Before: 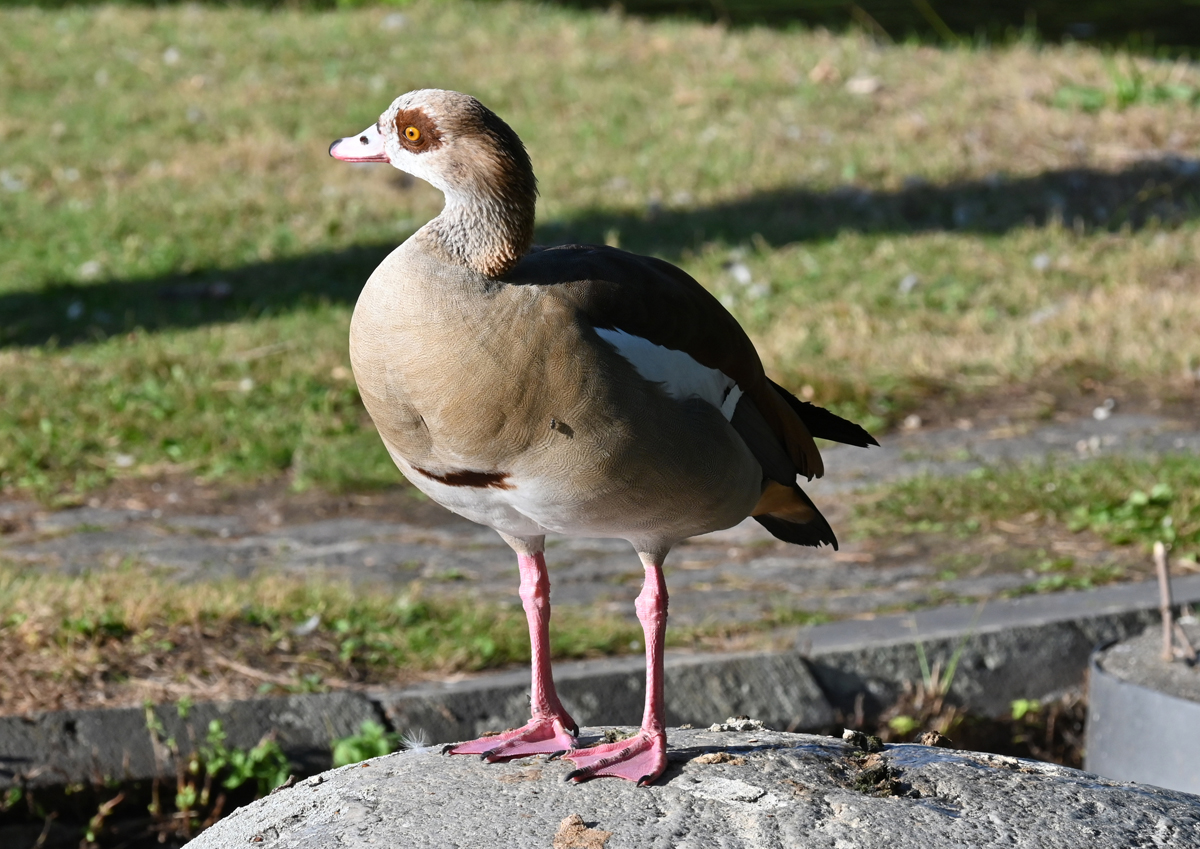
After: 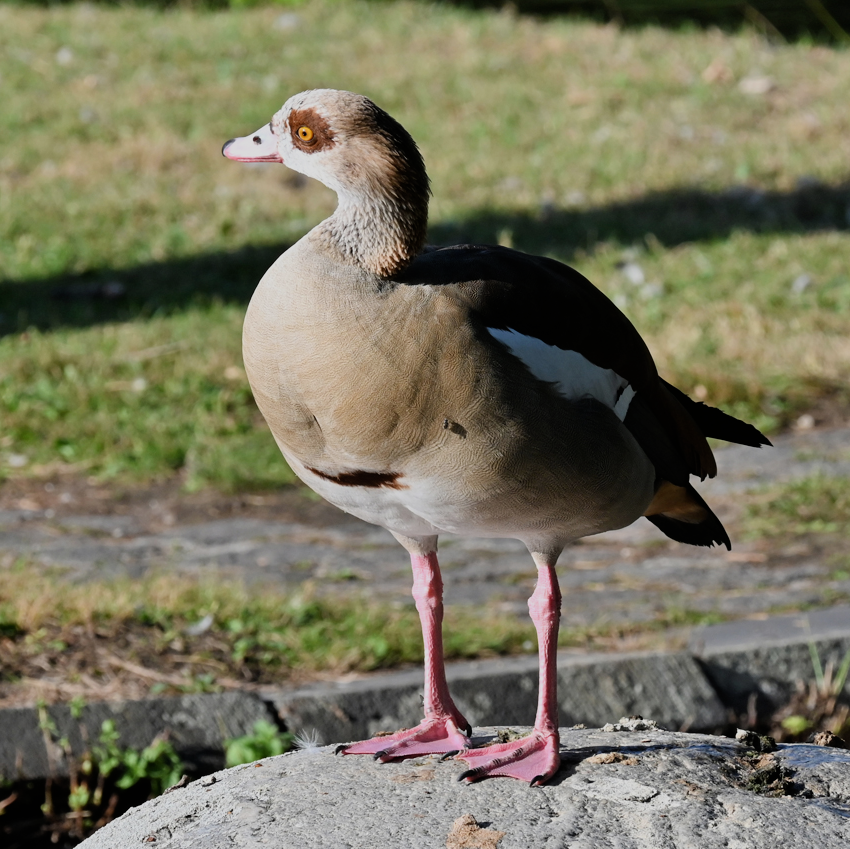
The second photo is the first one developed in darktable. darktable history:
filmic rgb: black relative exposure -8.02 EV, white relative exposure 4.04 EV, hardness 4.18
crop and rotate: left 8.989%, right 20.165%
